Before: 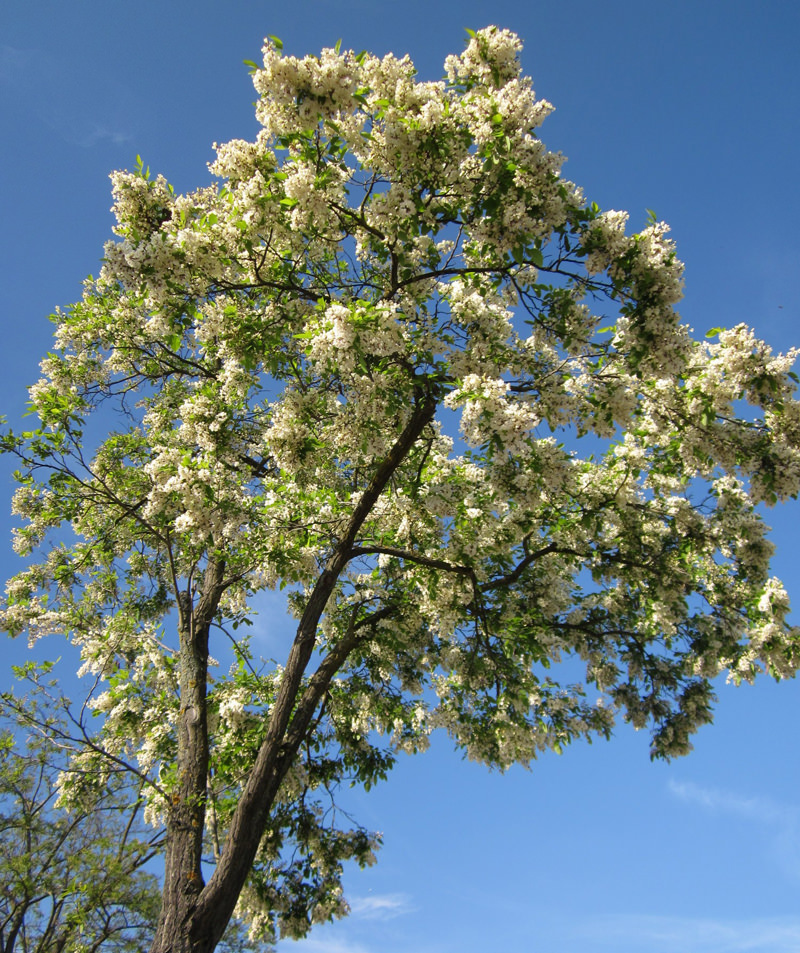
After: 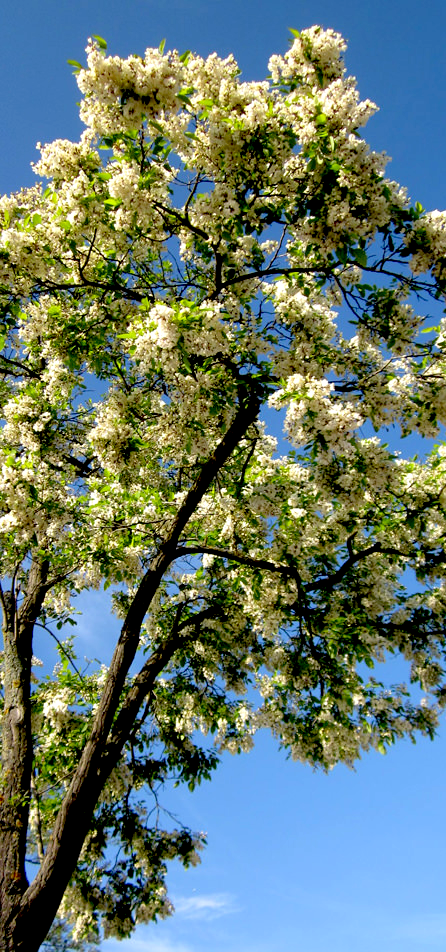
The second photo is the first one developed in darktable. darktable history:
exposure: black level correction 0.031, exposure 0.334 EV, compensate highlight preservation false
crop: left 22.036%, right 22.103%, bottom 0.012%
